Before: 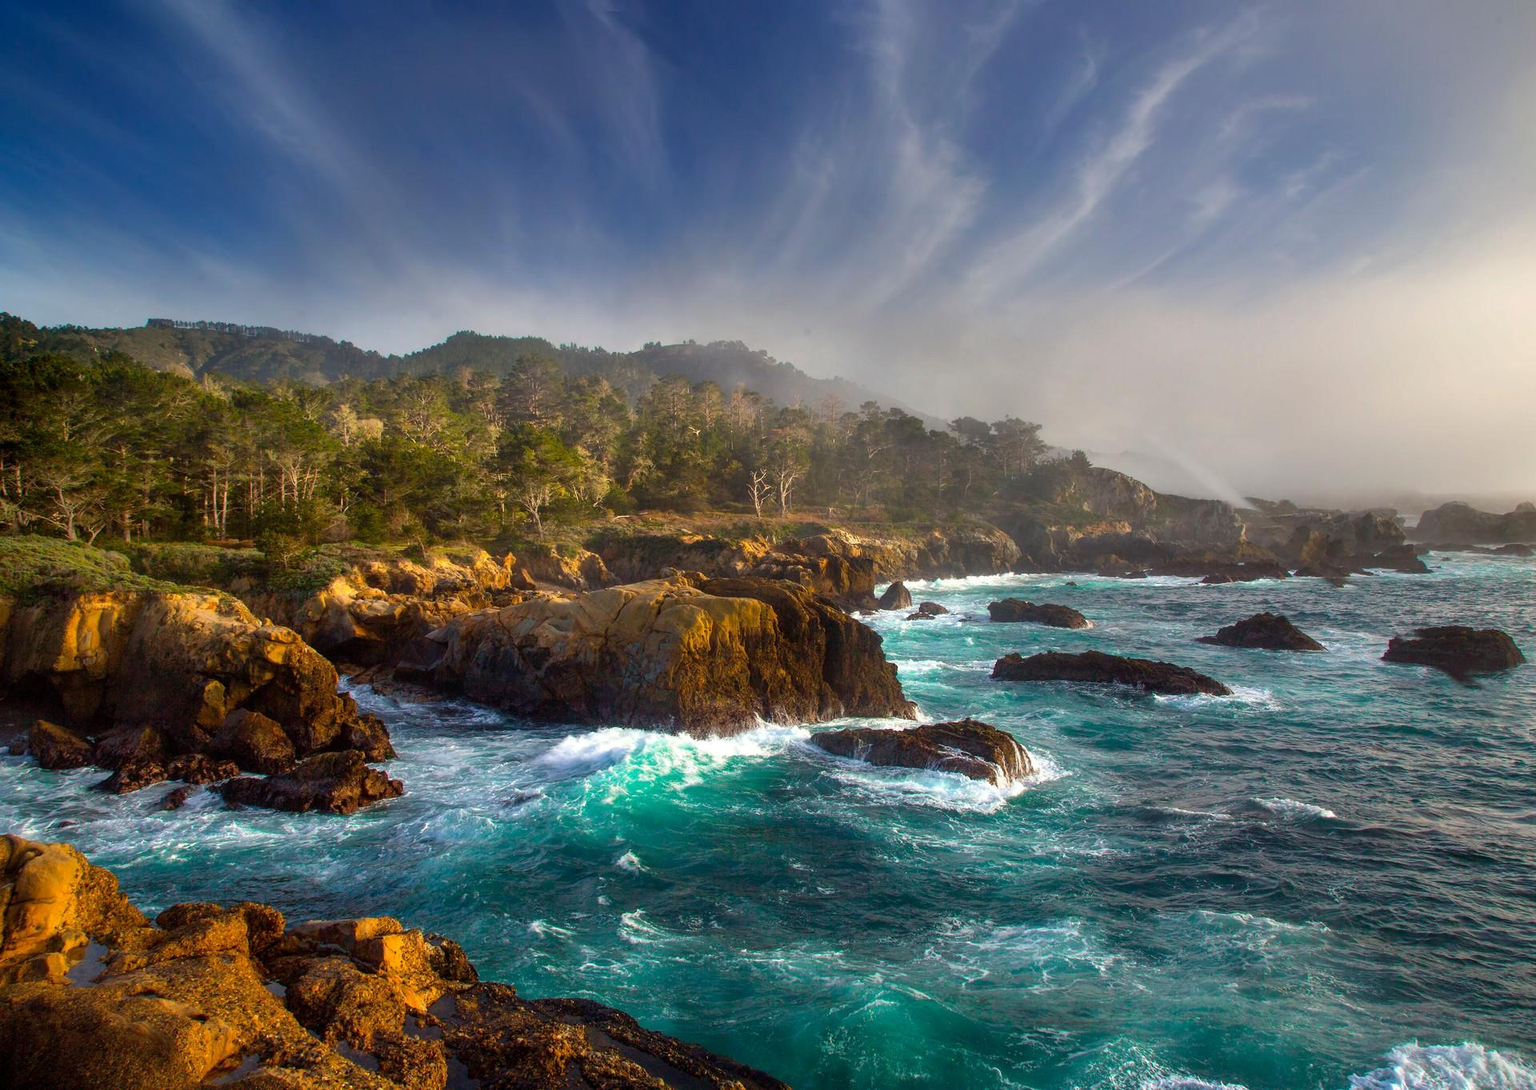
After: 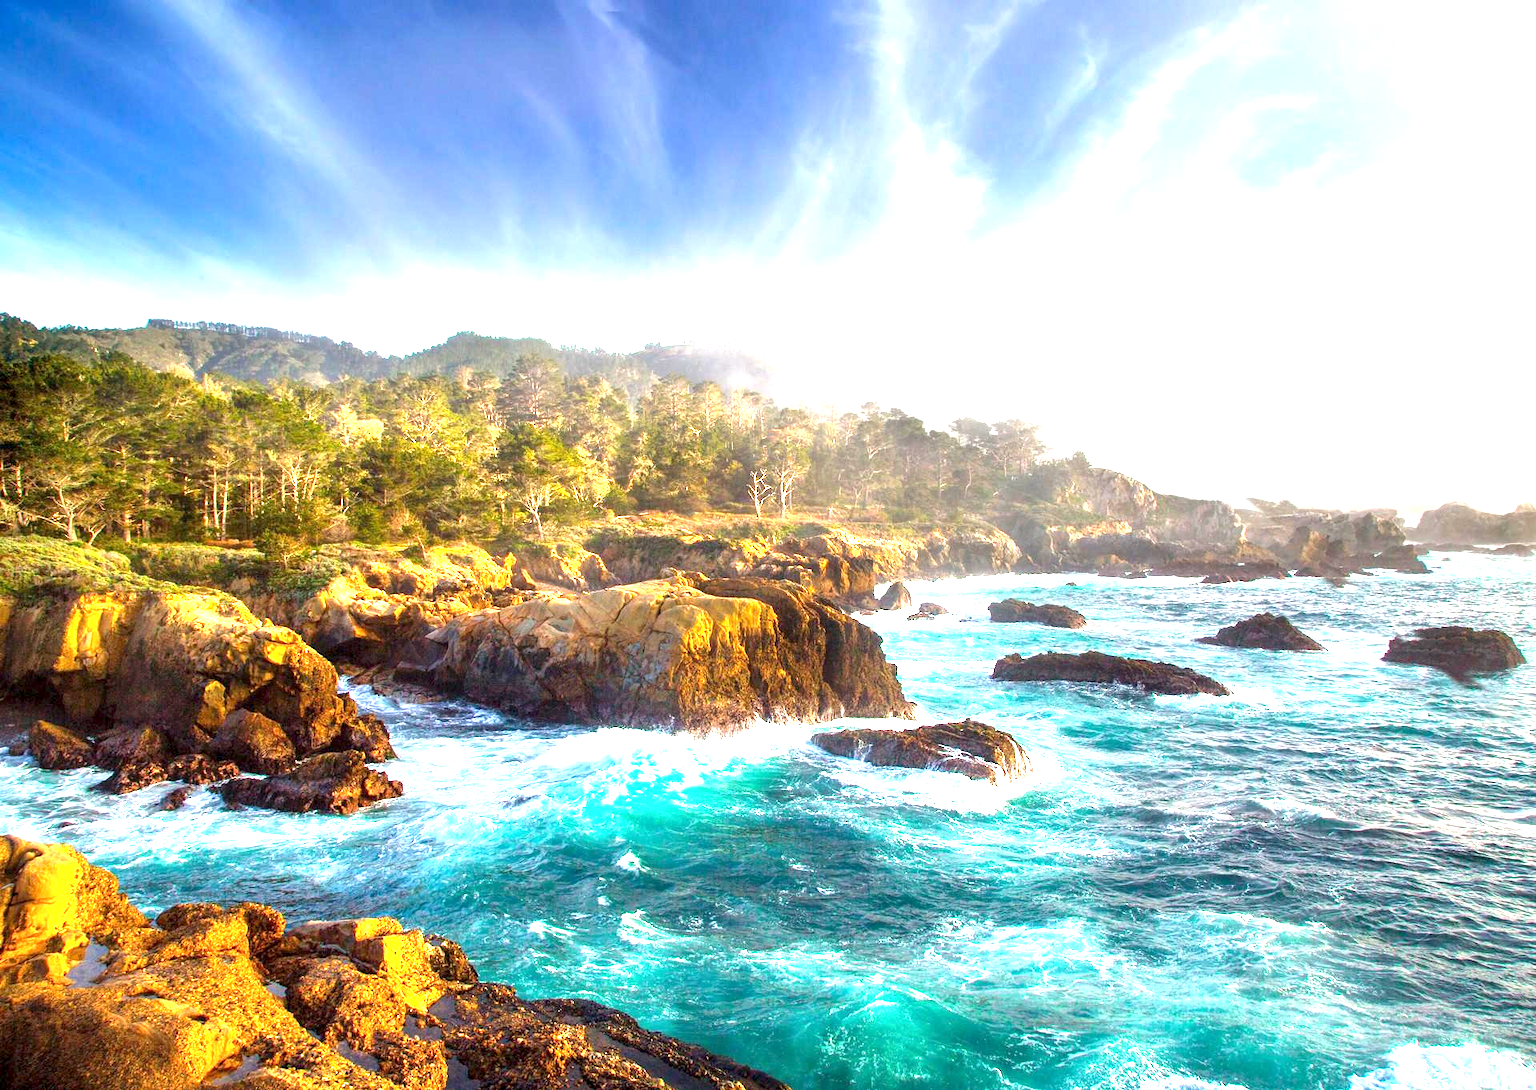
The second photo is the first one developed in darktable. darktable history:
exposure: exposure 2.272 EV, compensate highlight preservation false
local contrast: highlights 103%, shadows 102%, detail 119%, midtone range 0.2
